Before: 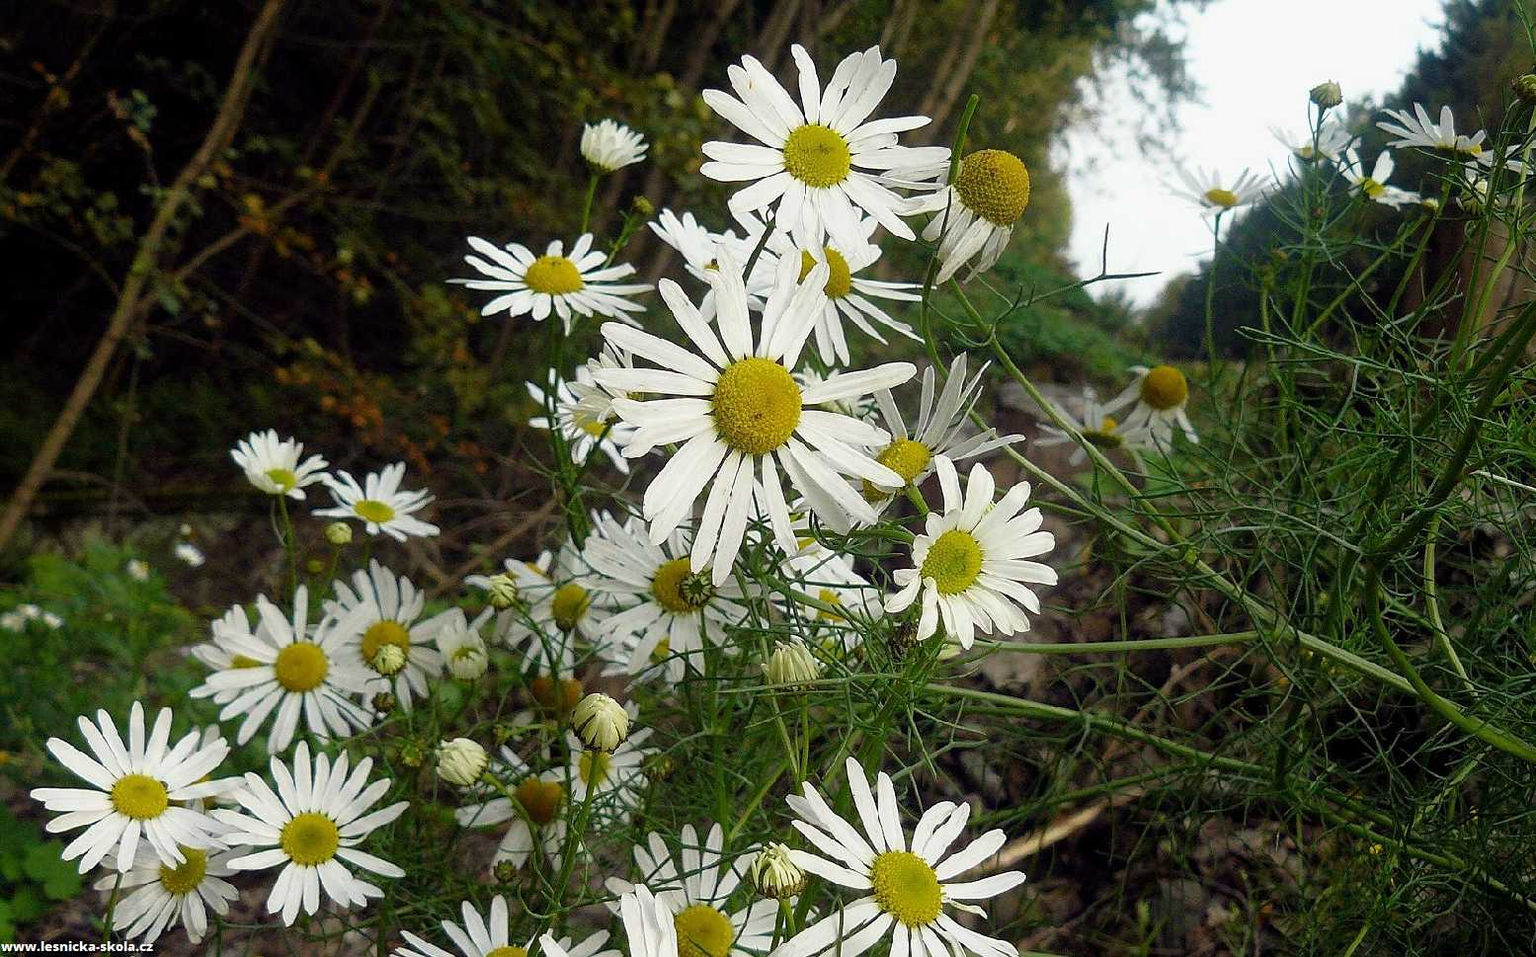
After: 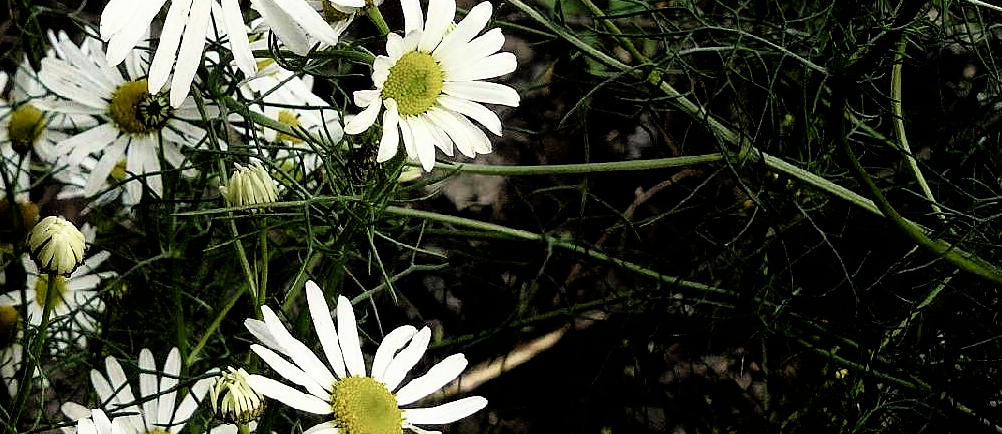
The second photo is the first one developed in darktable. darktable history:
filmic rgb: black relative exposure -3.75 EV, white relative exposure 2.4 EV, dynamic range scaling -50%, hardness 3.42, latitude 30%, contrast 1.8
exposure: exposure 0.02 EV, compensate highlight preservation false
crop and rotate: left 35.509%, top 50.238%, bottom 4.934%
